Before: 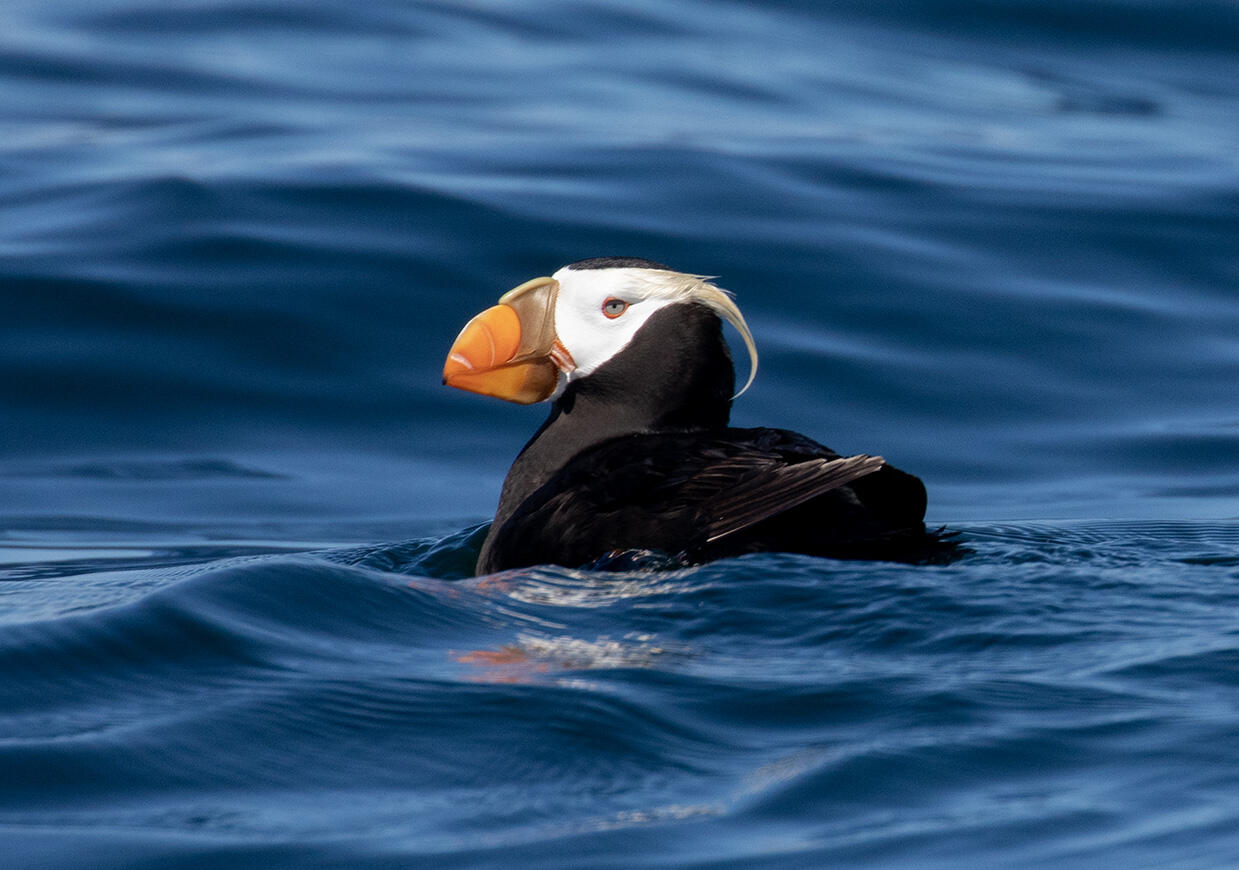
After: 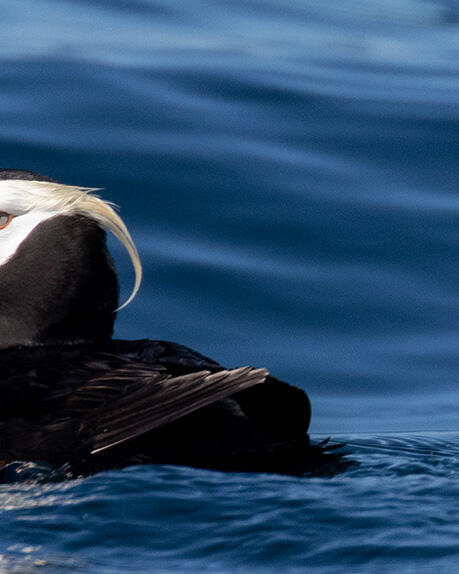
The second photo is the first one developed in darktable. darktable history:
crop and rotate: left 49.767%, top 10.141%, right 13.146%, bottom 23.852%
